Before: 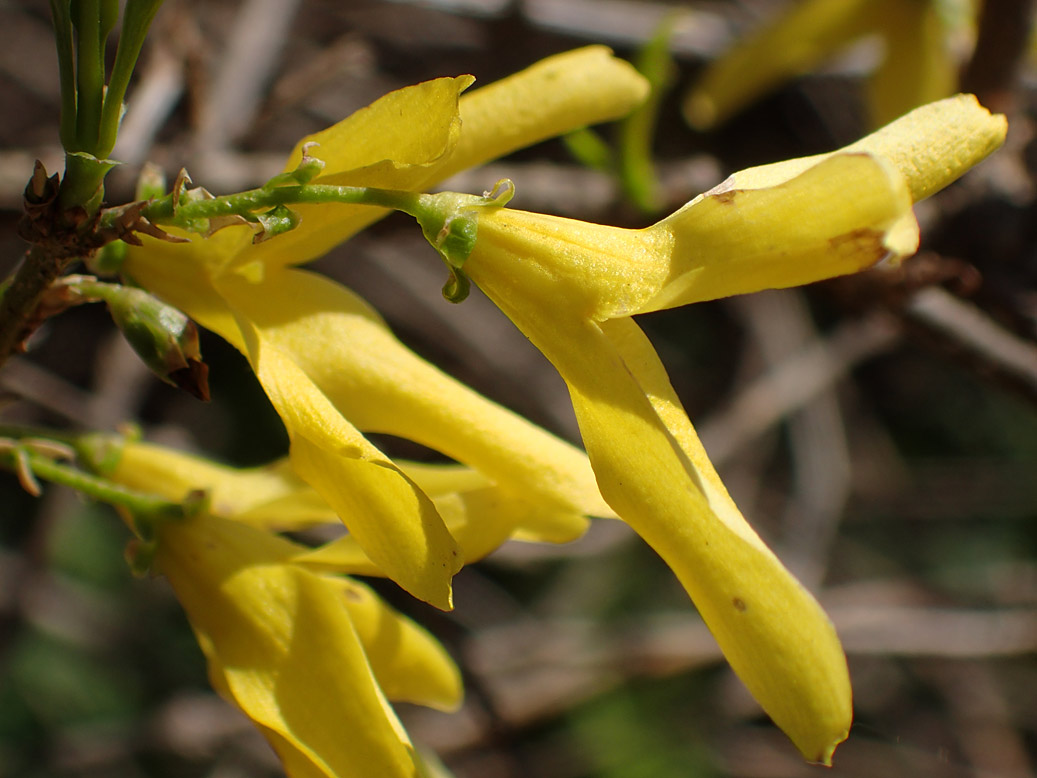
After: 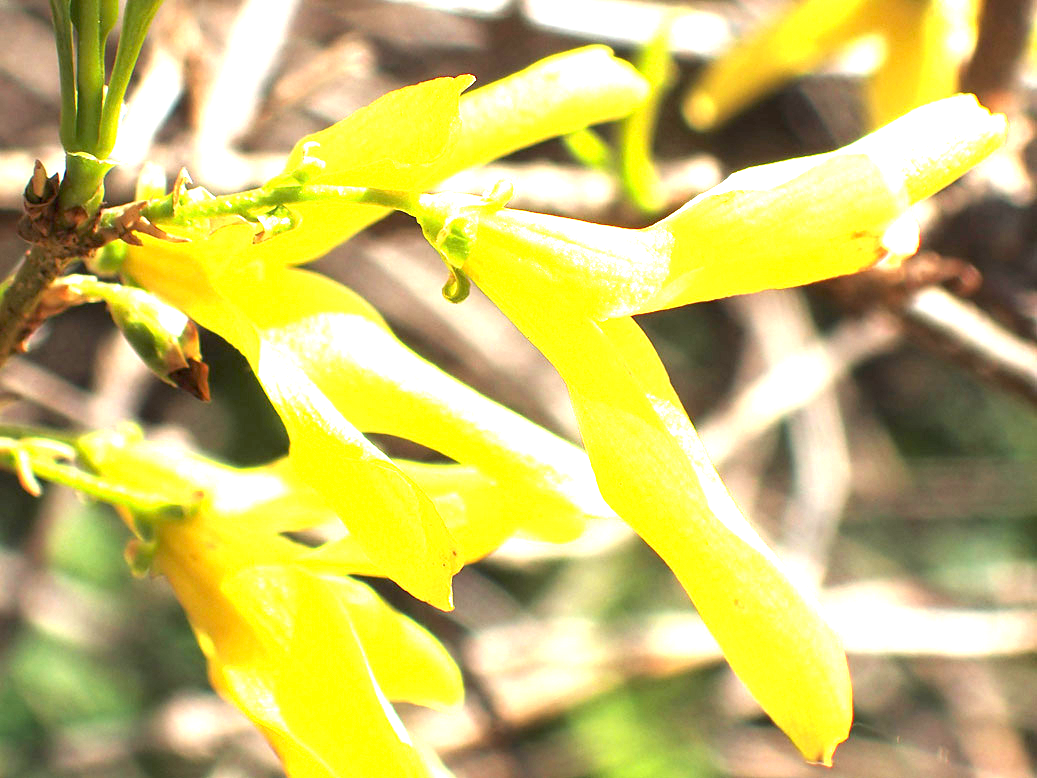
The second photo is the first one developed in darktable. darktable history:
white balance: red 0.986, blue 1.01
exposure: exposure 3 EV, compensate highlight preservation false
